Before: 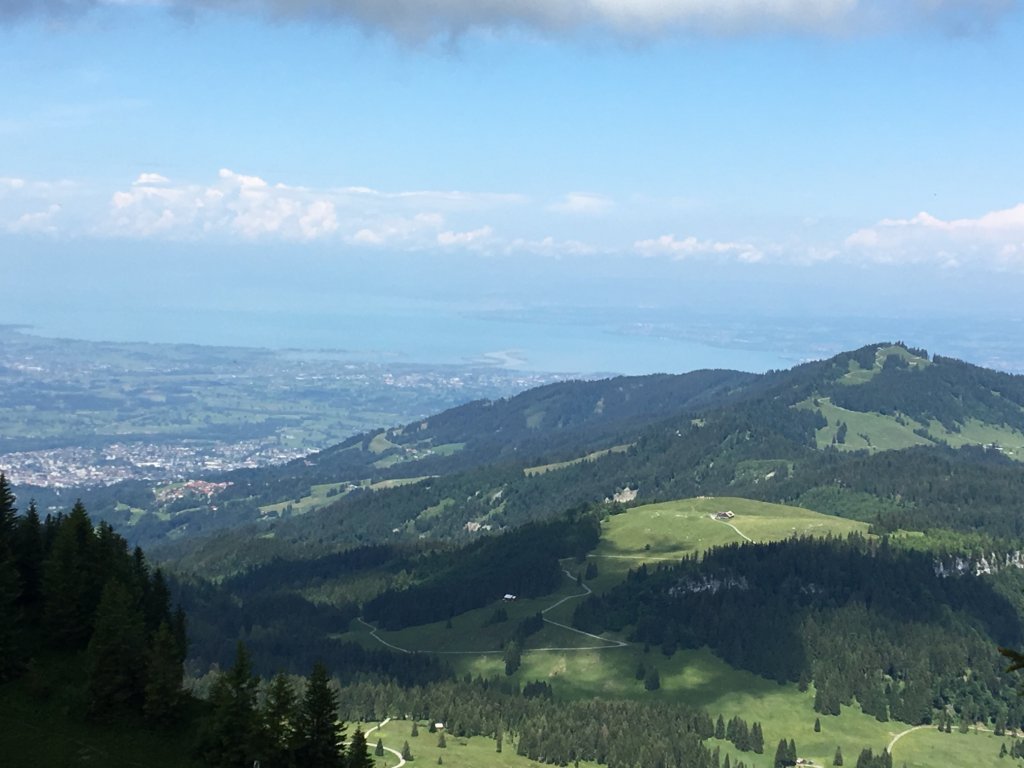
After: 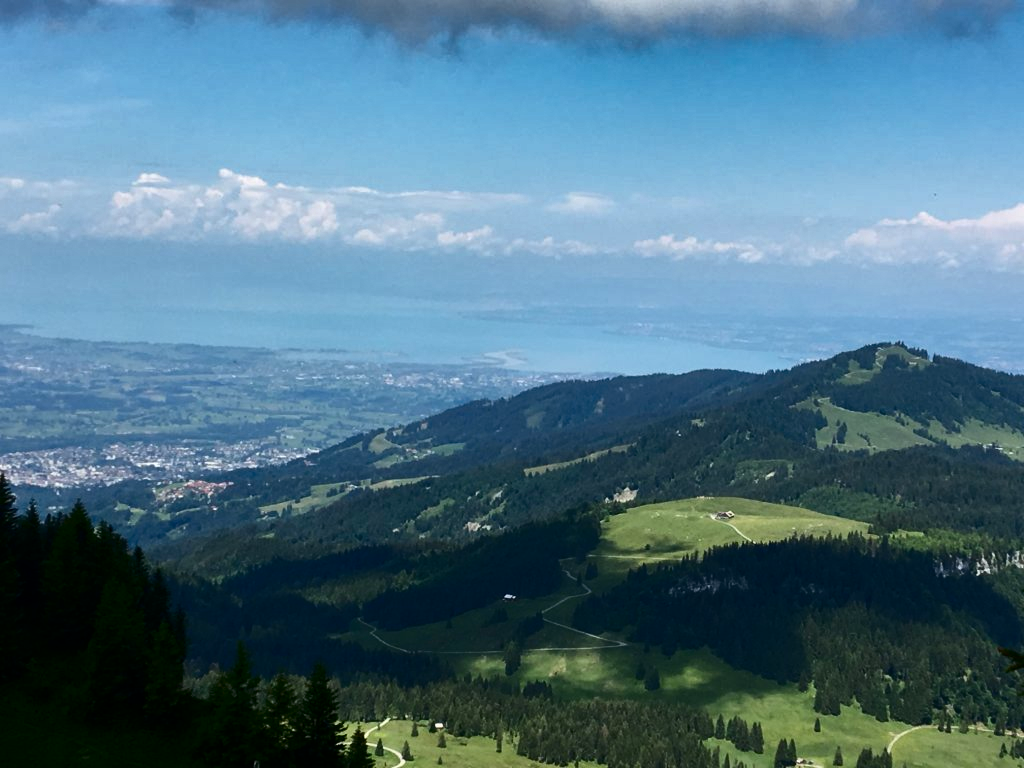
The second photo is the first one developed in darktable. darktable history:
shadows and highlights: radius 108.52, shadows 40.68, highlights -72.88, low approximation 0.01, soften with gaussian
contrast brightness saturation: contrast 0.13, brightness -0.24, saturation 0.14
